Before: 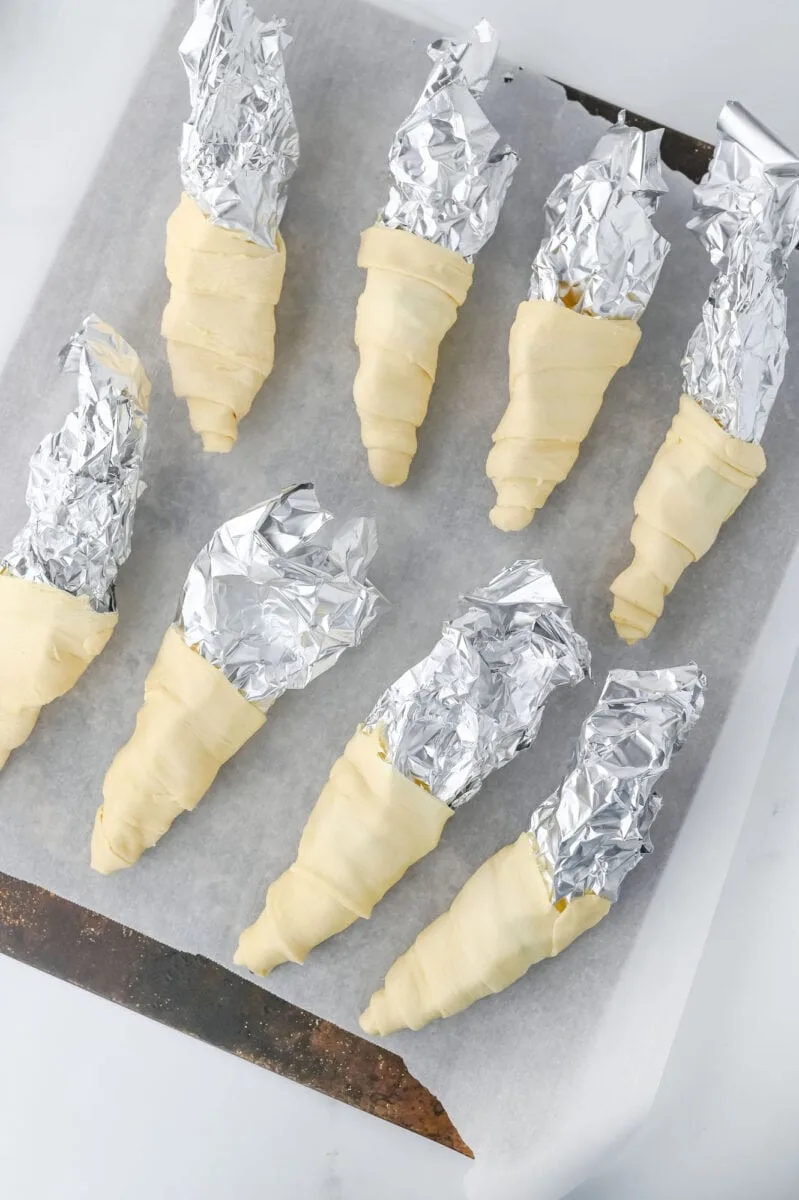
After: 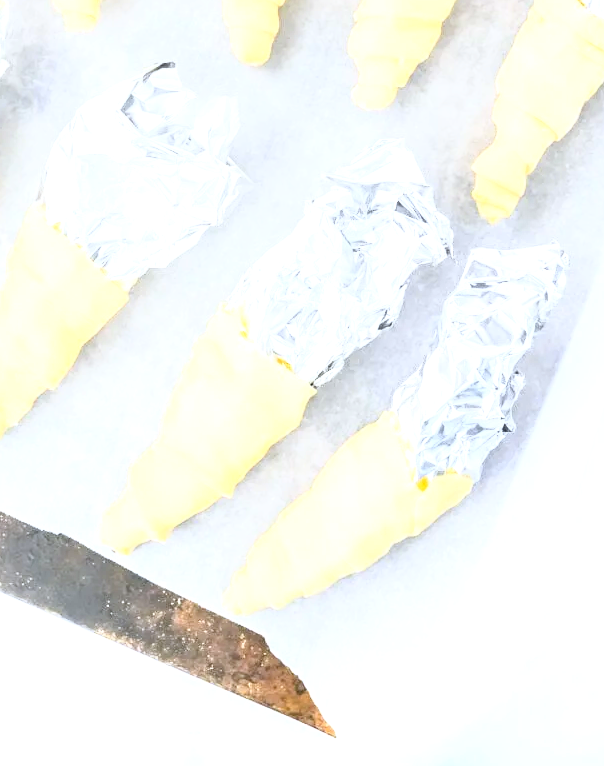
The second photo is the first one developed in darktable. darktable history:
exposure: black level correction 0, exposure 1.2 EV, compensate exposure bias true, compensate highlight preservation false
white balance: red 0.974, blue 1.044
color contrast: green-magenta contrast 0.81
crop and rotate: left 17.299%, top 35.115%, right 7.015%, bottom 1.024%
base curve: curves: ch0 [(0, 0) (0.557, 0.834) (1, 1)]
